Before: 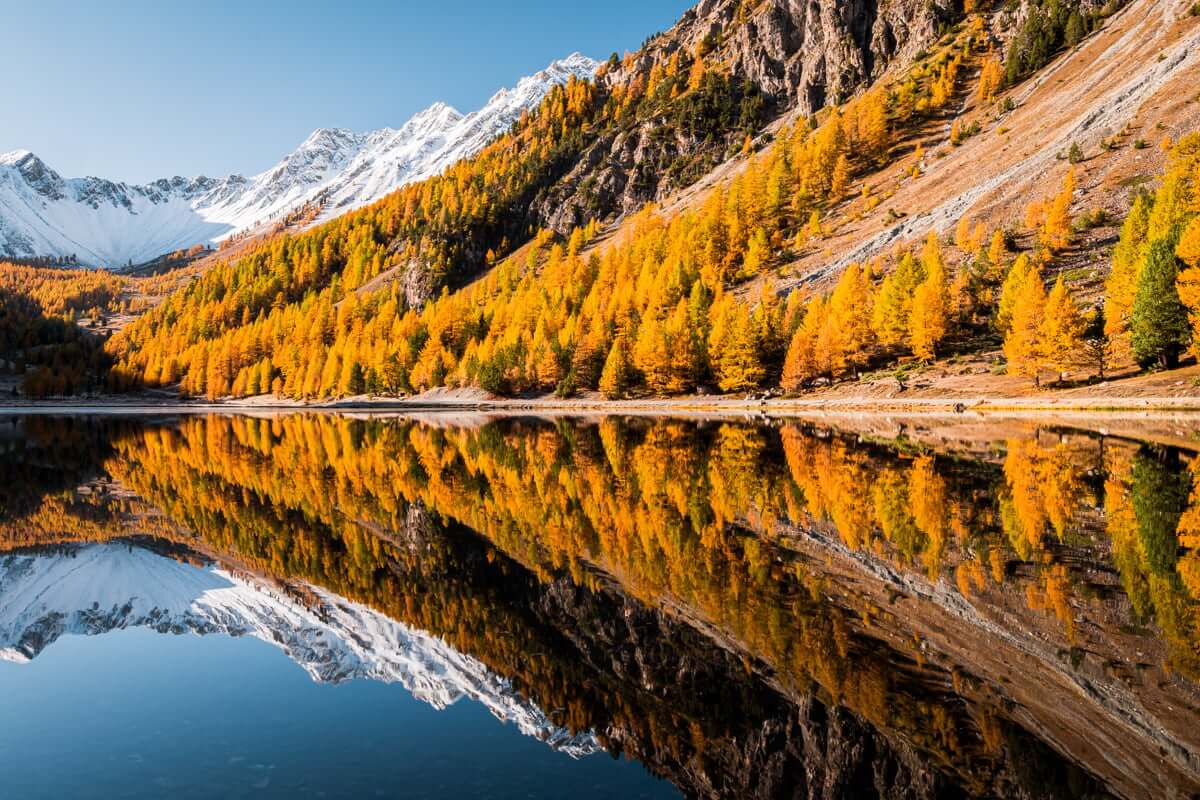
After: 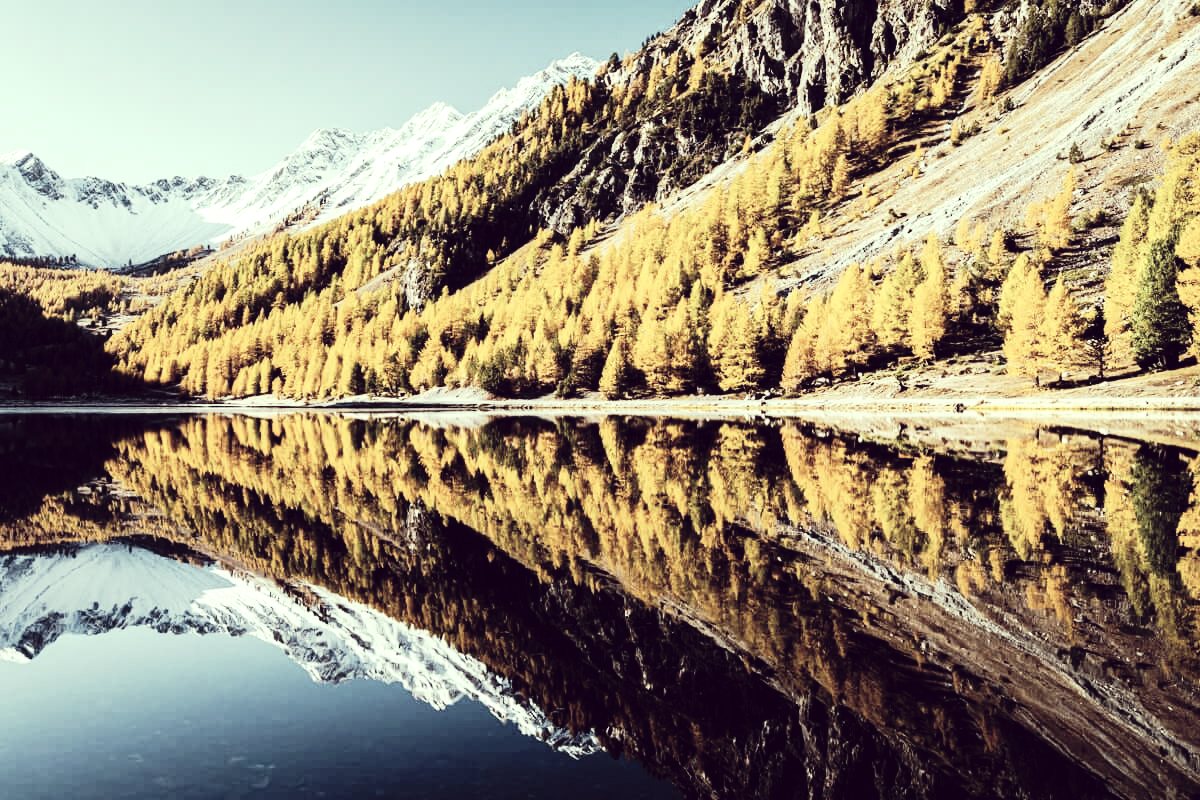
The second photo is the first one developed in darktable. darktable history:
color correction: highlights a* -20.72, highlights b* 20.5, shadows a* 19.73, shadows b* -20.77, saturation 0.427
tone curve: curves: ch0 [(0, 0.014) (0.17, 0.099) (0.398, 0.423) (0.725, 0.828) (0.872, 0.918) (1, 0.981)]; ch1 [(0, 0) (0.402, 0.36) (0.489, 0.491) (0.5, 0.503) (0.515, 0.52) (0.545, 0.572) (0.615, 0.662) (0.701, 0.725) (1, 1)]; ch2 [(0, 0) (0.42, 0.458) (0.485, 0.499) (0.503, 0.503) (0.531, 0.542) (0.561, 0.594) (0.644, 0.694) (0.717, 0.753) (1, 0.991)], preserve colors none
tone equalizer: -8 EV -0.746 EV, -7 EV -0.702 EV, -6 EV -0.619 EV, -5 EV -0.397 EV, -3 EV 0.377 EV, -2 EV 0.6 EV, -1 EV 0.701 EV, +0 EV 0.736 EV, edges refinement/feathering 500, mask exposure compensation -1.57 EV, preserve details no
